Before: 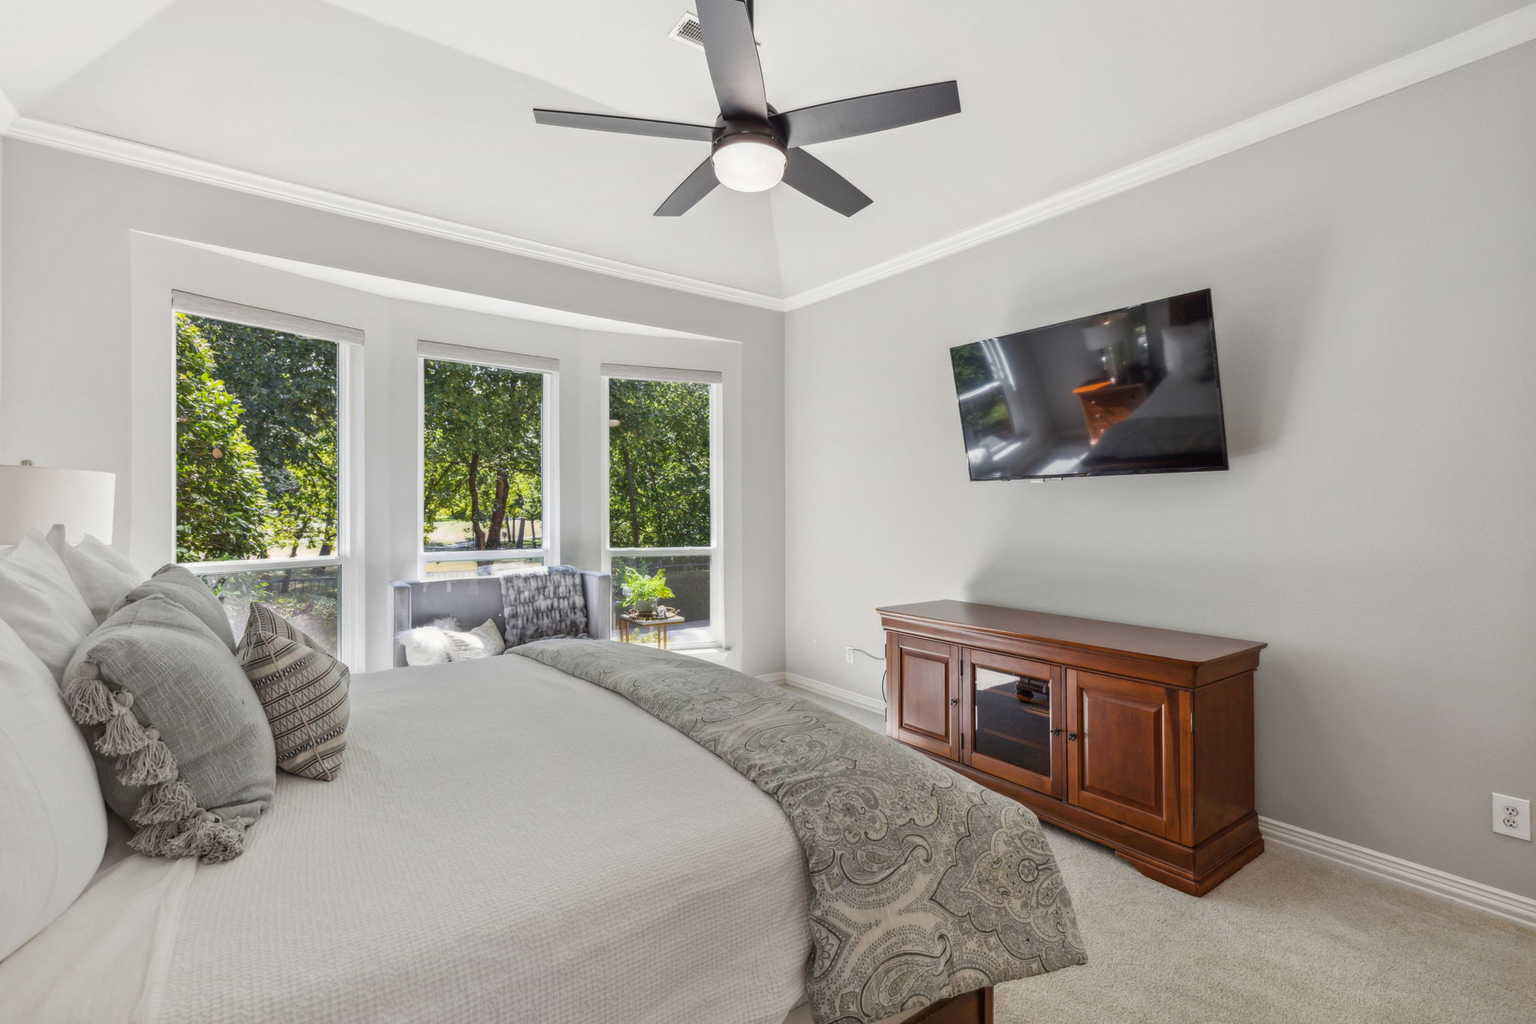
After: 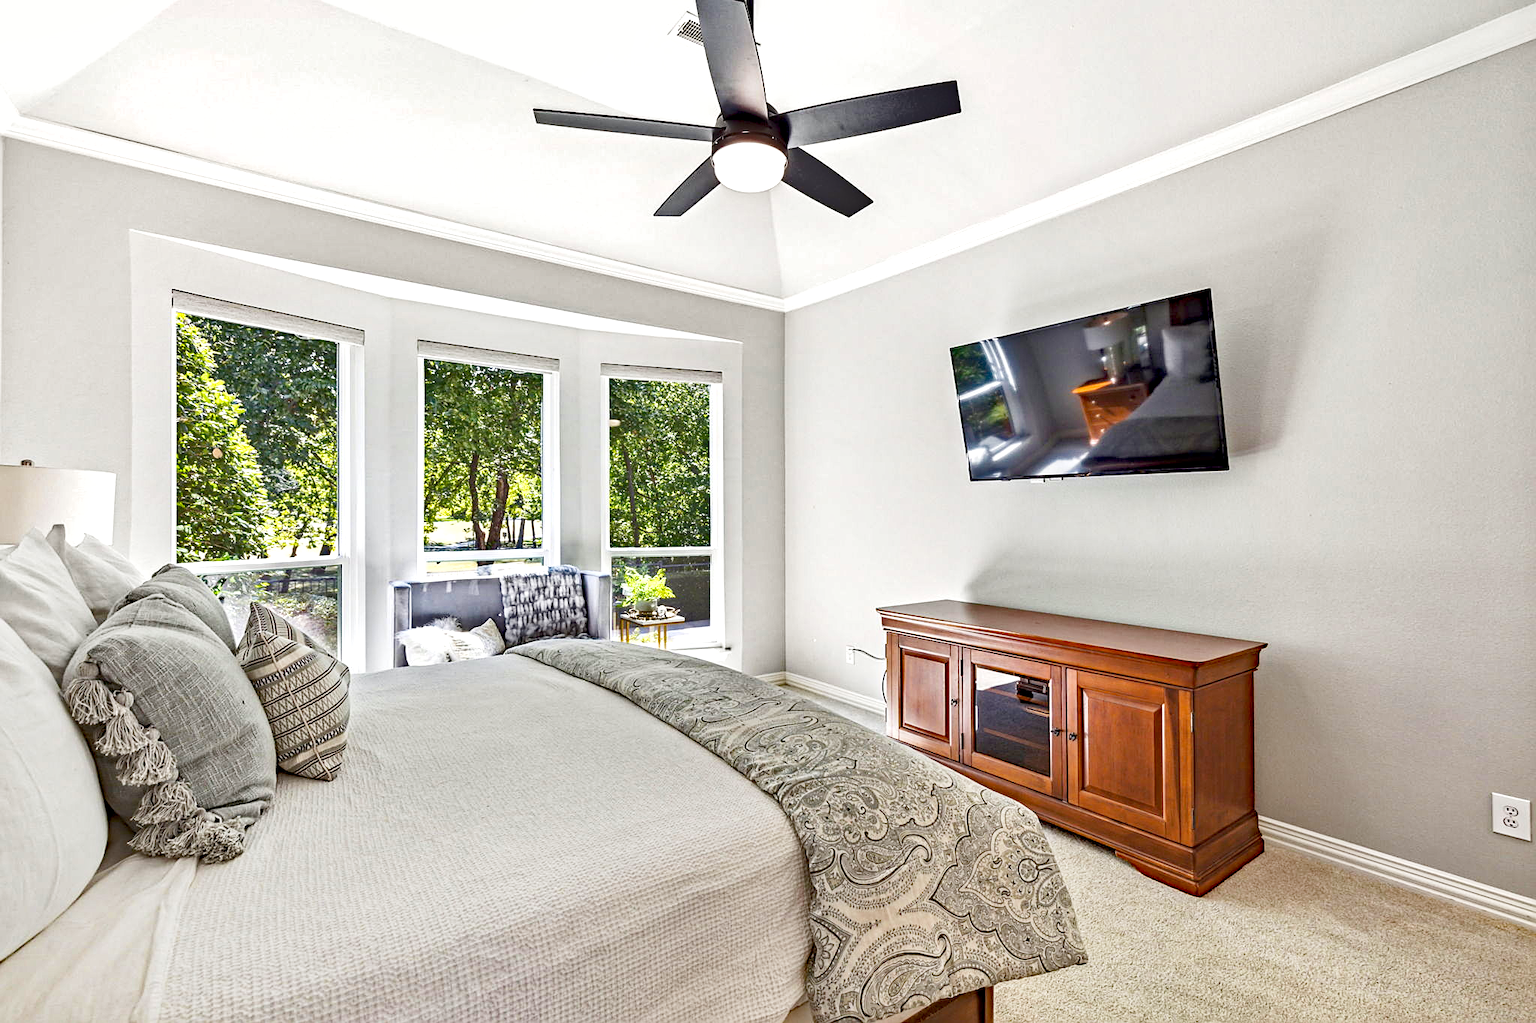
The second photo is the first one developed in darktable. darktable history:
exposure: exposure 0.771 EV, compensate highlight preservation false
shadows and highlights: low approximation 0.01, soften with gaussian
haze removal: strength 0.519, distance 0.924, compatibility mode true, adaptive false
base curve: curves: ch0 [(0, 0) (0.204, 0.334) (0.55, 0.733) (1, 1)], preserve colors none
sharpen: on, module defaults
